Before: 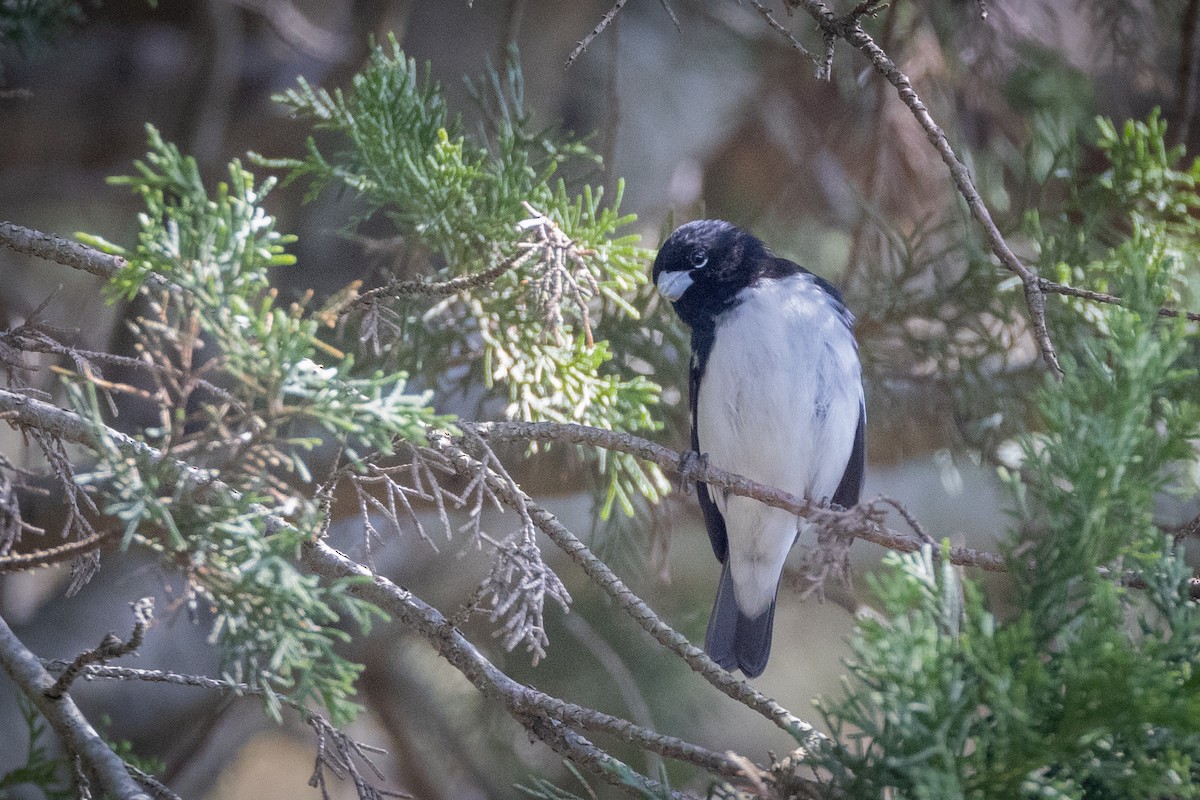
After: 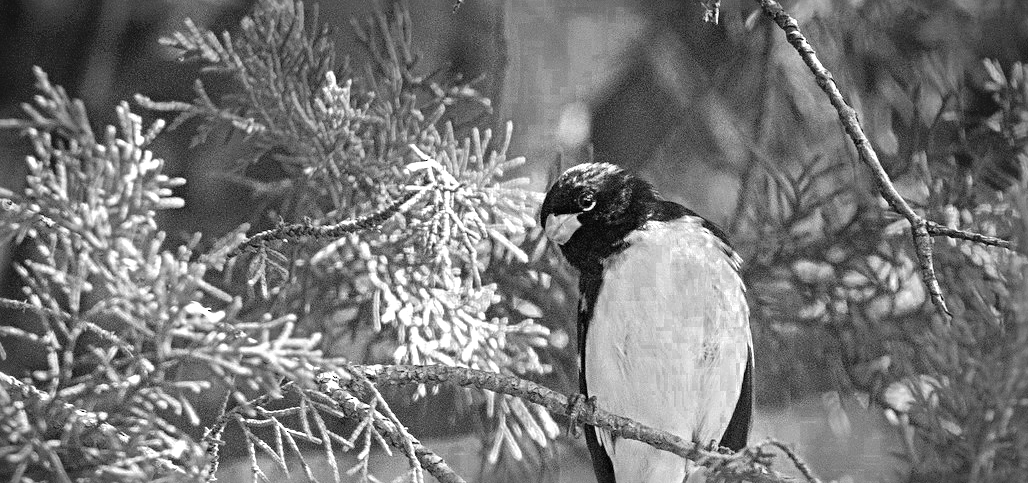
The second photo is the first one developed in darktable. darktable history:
tone equalizer: -8 EV -0.417 EV, -7 EV -0.389 EV, -6 EV -0.333 EV, -5 EV -0.222 EV, -3 EV 0.222 EV, -2 EV 0.333 EV, -1 EV 0.389 EV, +0 EV 0.417 EV, edges refinement/feathering 500, mask exposure compensation -1.57 EV, preserve details no
crop and rotate: left 9.345%, top 7.22%, right 4.982%, bottom 32.331%
color balance: lift [1, 1.015, 1.004, 0.985], gamma [1, 0.958, 0.971, 1.042], gain [1, 0.956, 0.977, 1.044]
color zones: curves: ch0 [(0.002, 0.589) (0.107, 0.484) (0.146, 0.249) (0.217, 0.352) (0.309, 0.525) (0.39, 0.404) (0.455, 0.169) (0.597, 0.055) (0.724, 0.212) (0.775, 0.691) (0.869, 0.571) (1, 0.587)]; ch1 [(0, 0) (0.143, 0) (0.286, 0) (0.429, 0) (0.571, 0) (0.714, 0) (0.857, 0)]
sharpen: radius 4
vignetting: unbound false
